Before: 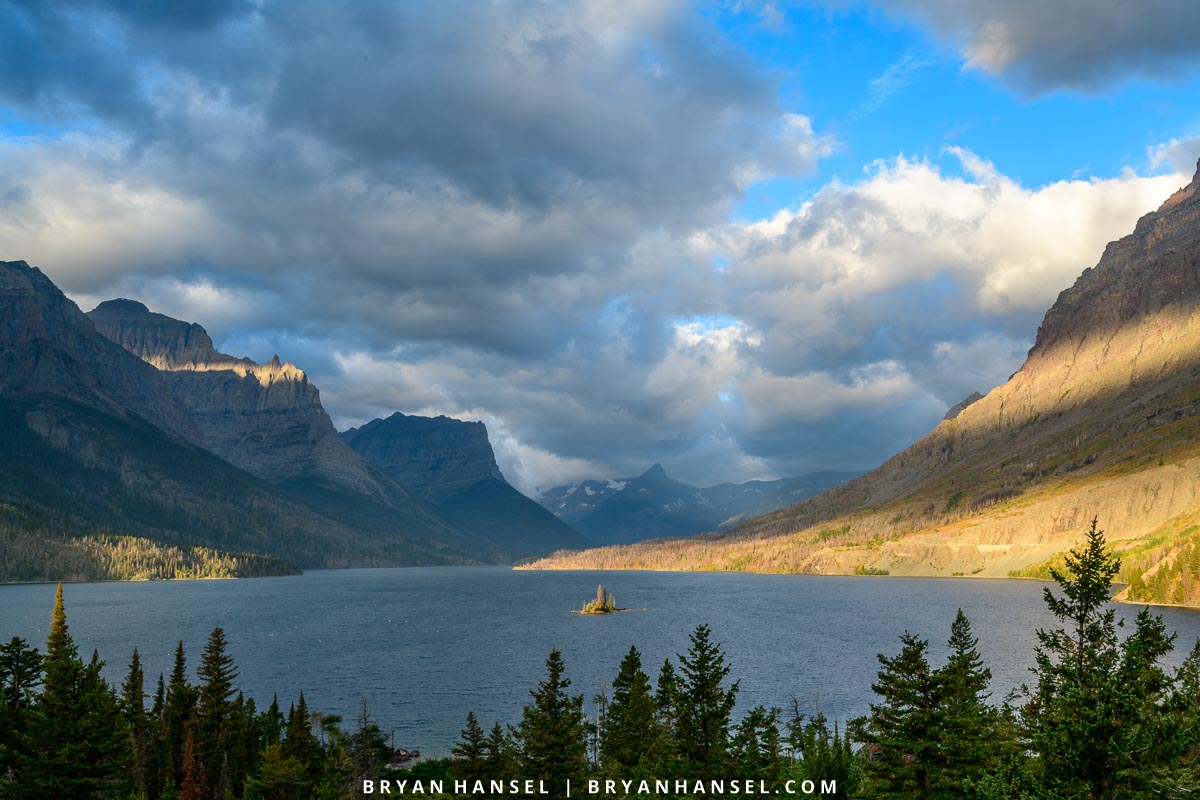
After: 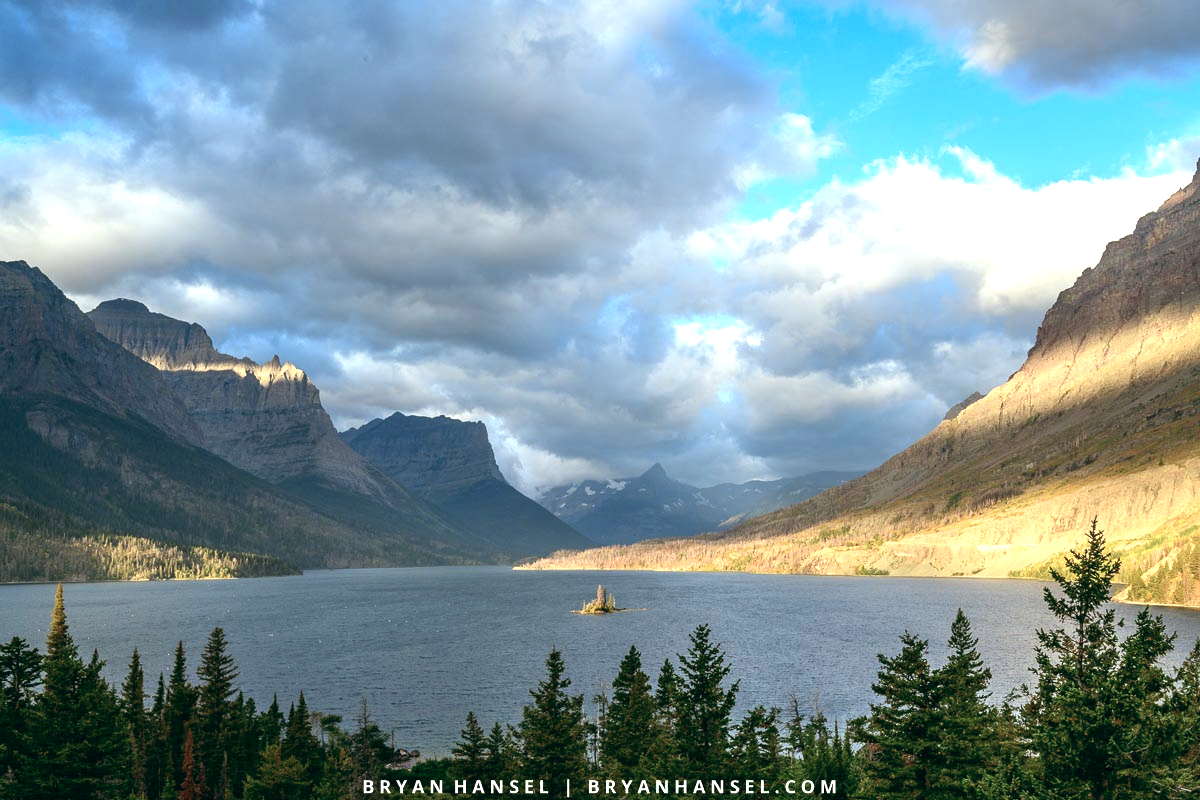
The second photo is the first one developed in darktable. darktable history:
color correction: saturation 1.11
exposure: black level correction 0, exposure 0.5 EV, compensate exposure bias true, compensate highlight preservation false
color balance: lift [1, 0.994, 1.002, 1.006], gamma [0.957, 1.081, 1.016, 0.919], gain [0.97, 0.972, 1.01, 1.028], input saturation 91.06%, output saturation 79.8%
